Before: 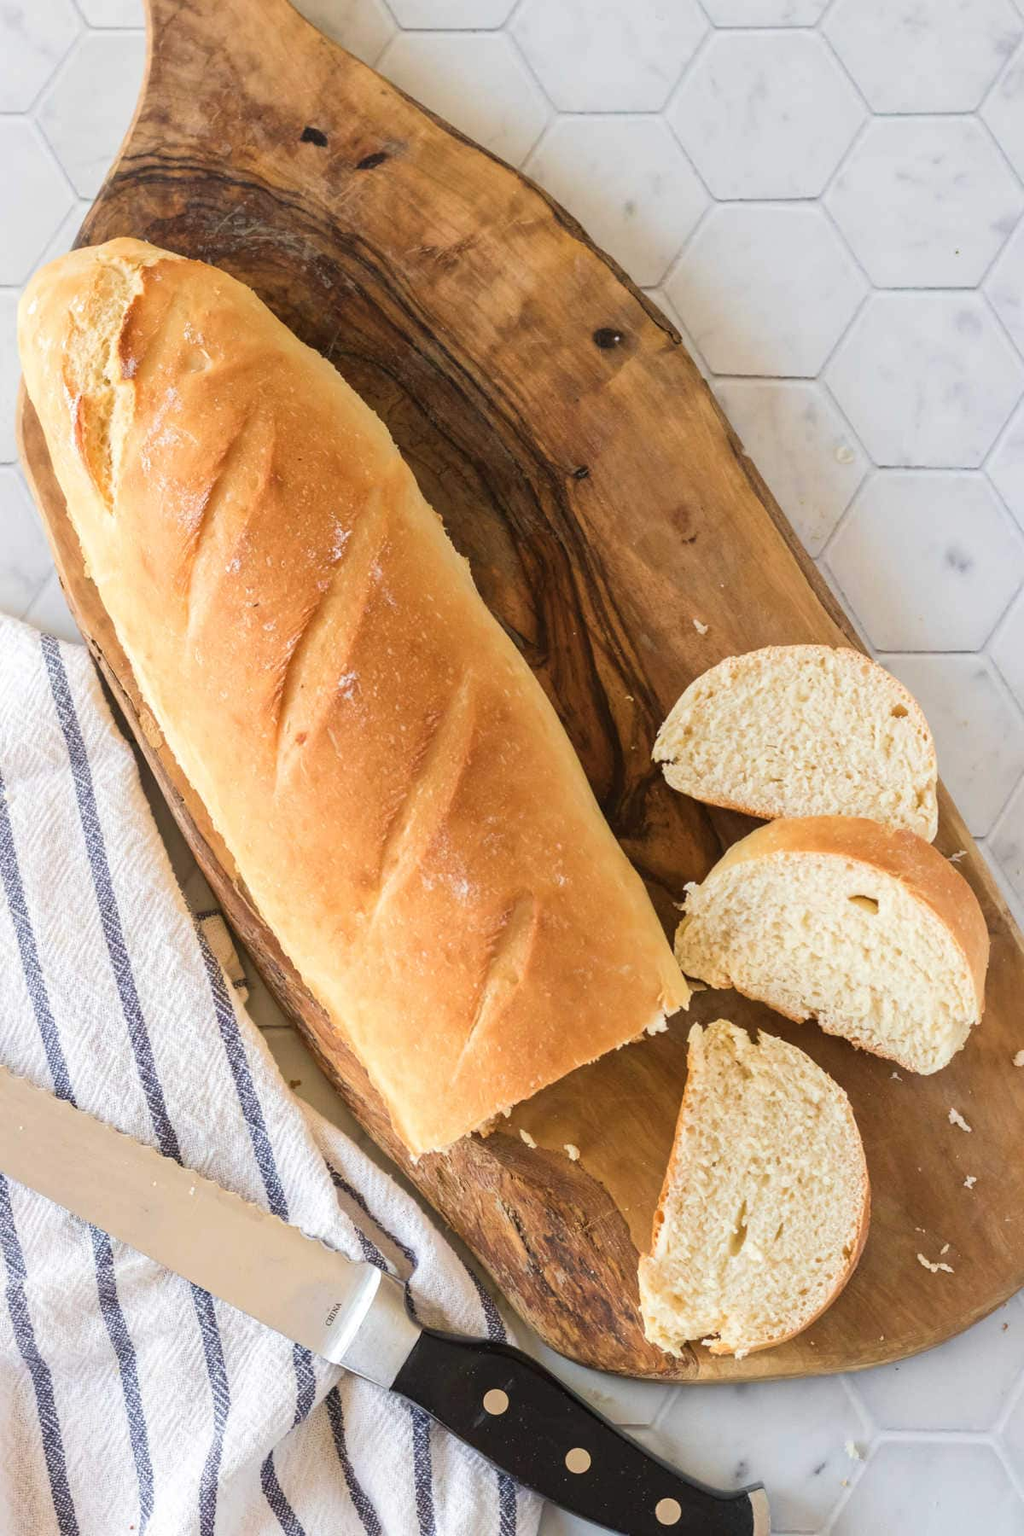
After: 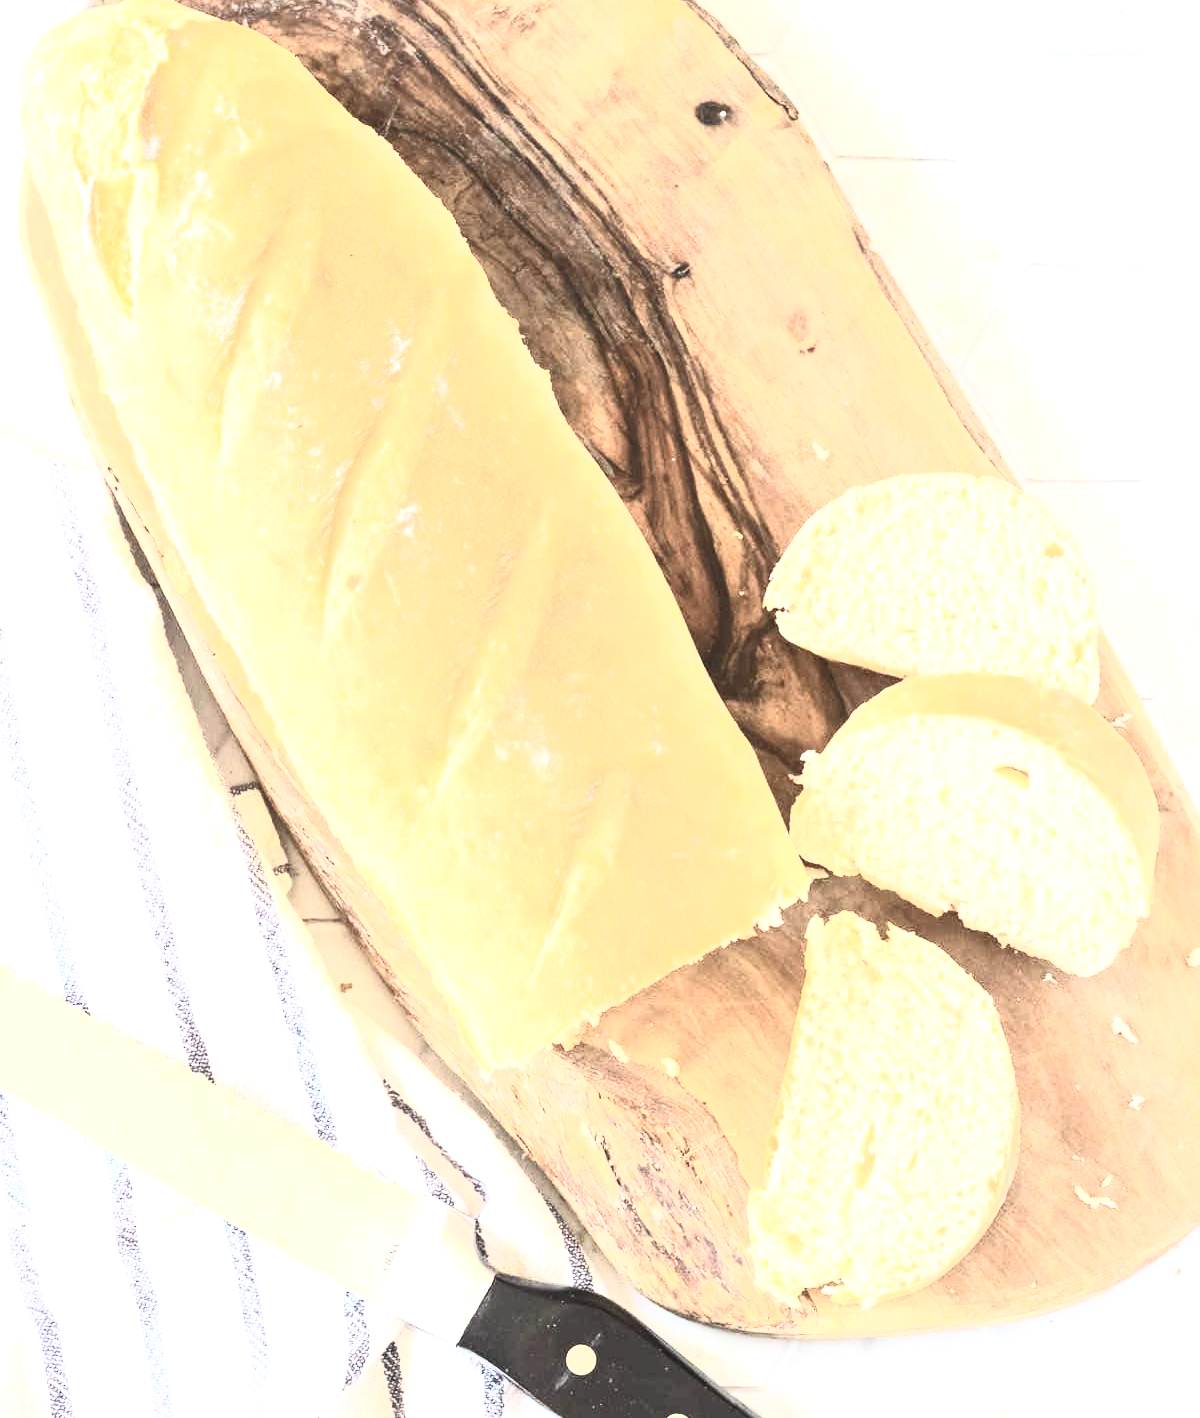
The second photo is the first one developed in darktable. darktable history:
exposure: black level correction 0, exposure 1.458 EV, compensate highlight preservation false
crop and rotate: top 15.74%, bottom 5.452%
contrast brightness saturation: contrast 0.551, brightness 0.569, saturation -0.349
